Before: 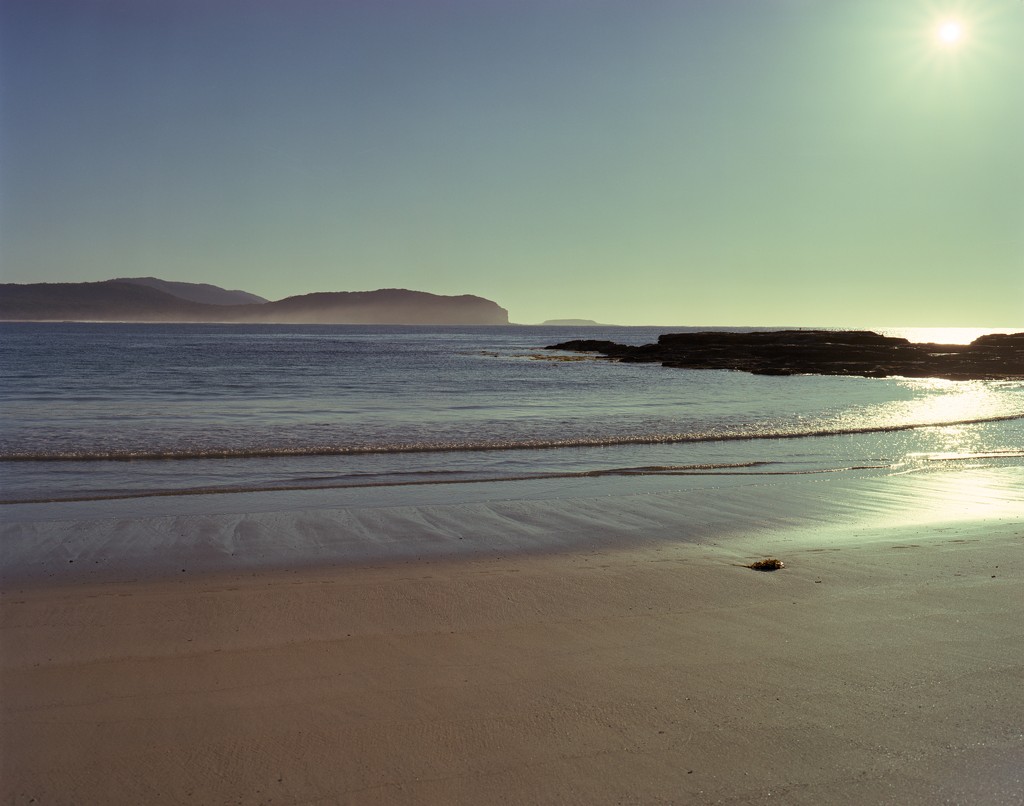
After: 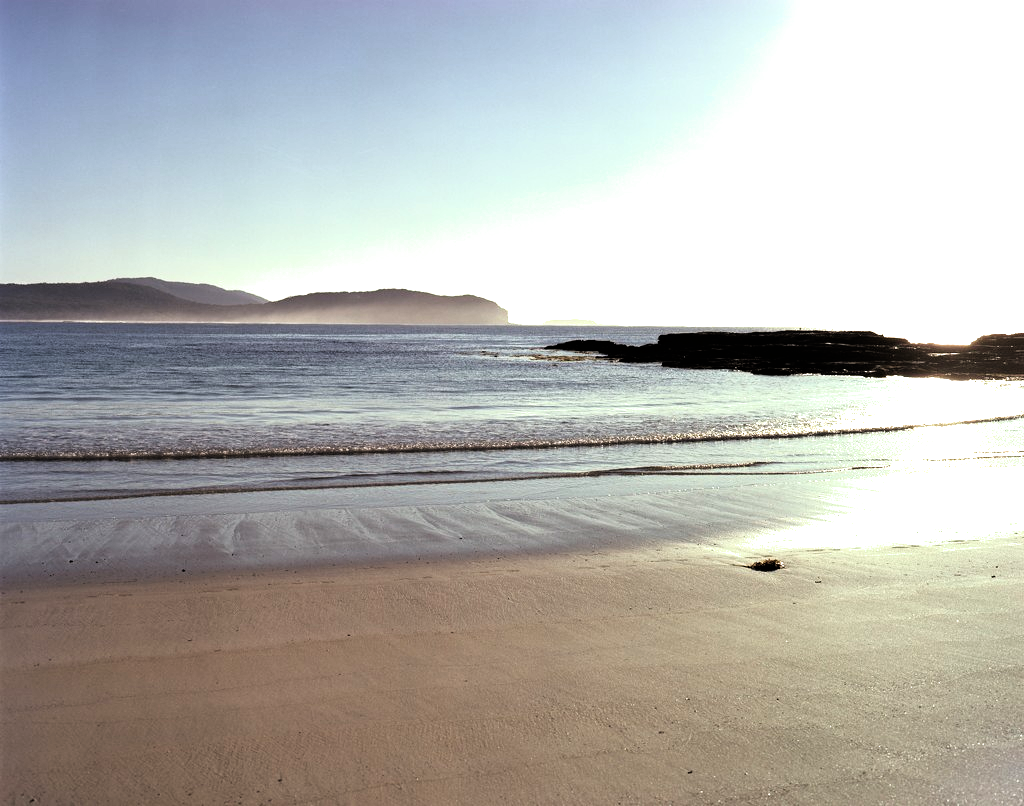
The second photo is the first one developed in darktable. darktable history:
exposure: black level correction -0.006, exposure 1 EV, compensate exposure bias true, compensate highlight preservation false
filmic rgb: black relative exposure -3.62 EV, white relative exposure 2.12 EV, hardness 3.63, color science v6 (2022)
